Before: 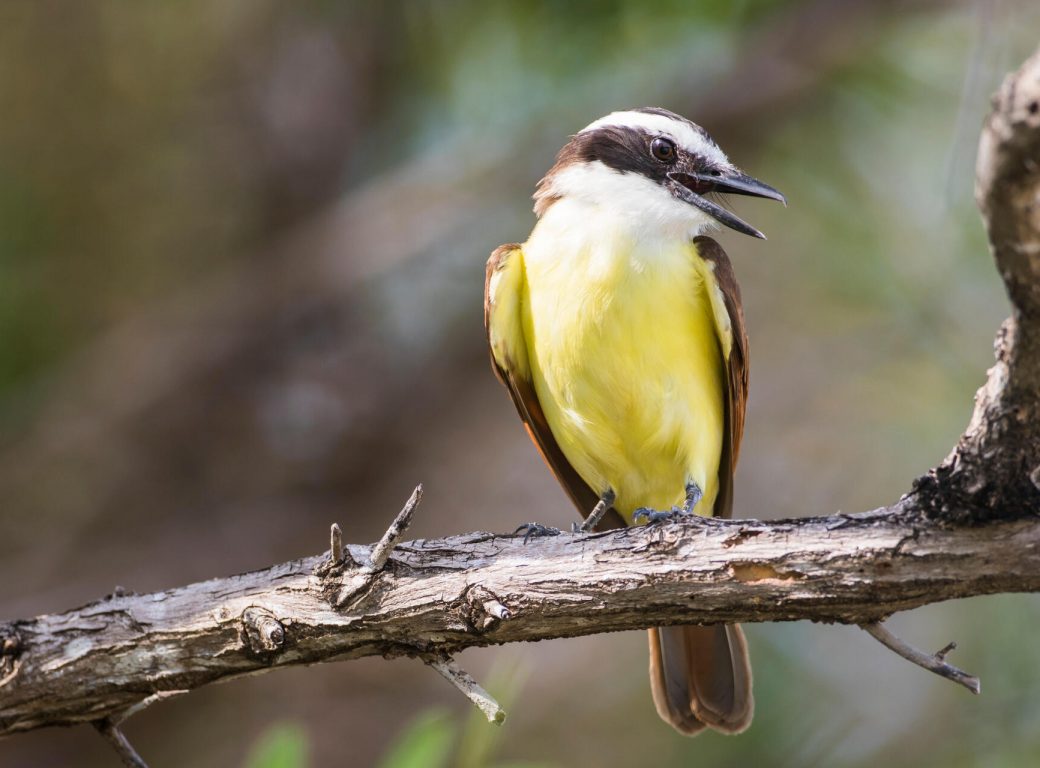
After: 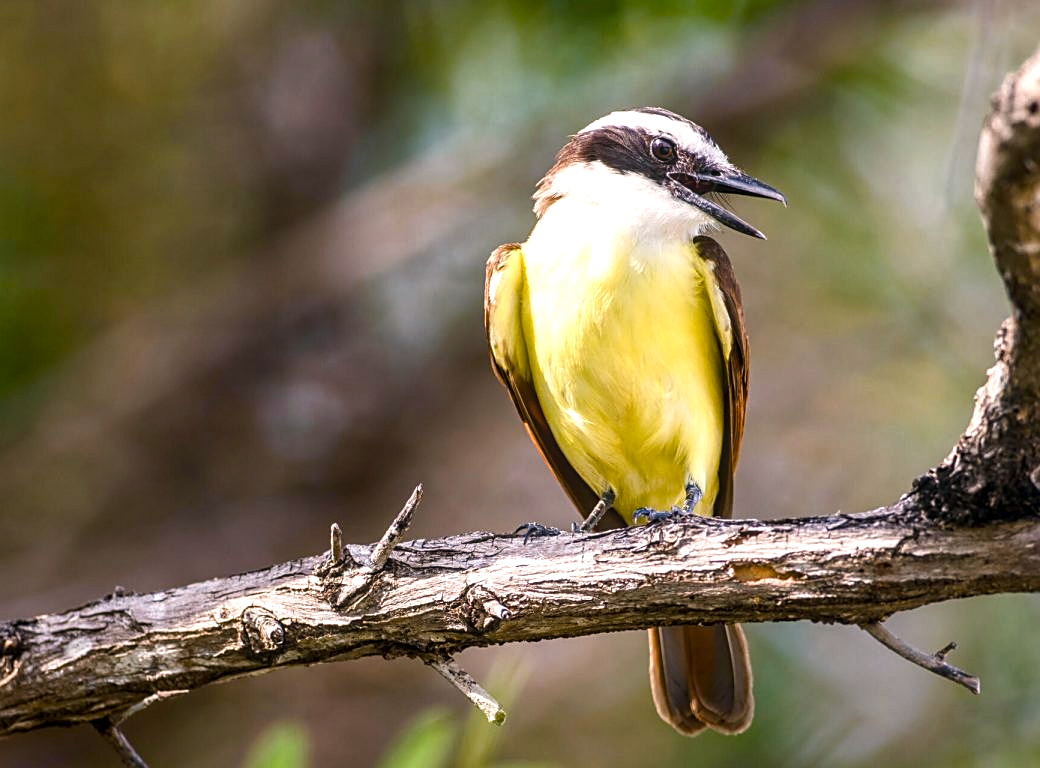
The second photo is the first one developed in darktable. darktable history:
color balance rgb: shadows lift › chroma 1%, shadows lift › hue 217.2°, power › hue 310.8°, highlights gain › chroma 2%, highlights gain › hue 44.4°, global offset › luminance 0.25%, global offset › hue 171.6°, perceptual saturation grading › global saturation 14.09%, perceptual saturation grading › highlights -30%, perceptual saturation grading › shadows 50.67%, global vibrance 25%, contrast 20%
local contrast: on, module defaults
sharpen: on, module defaults
